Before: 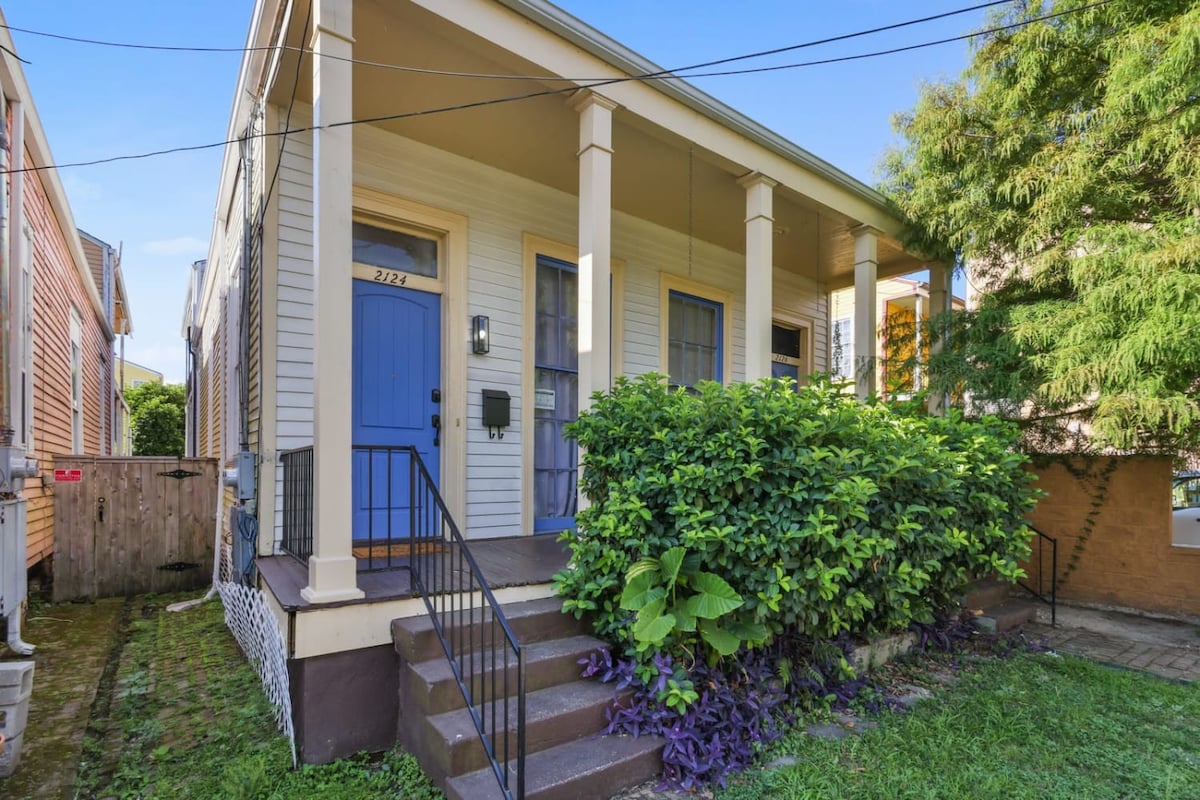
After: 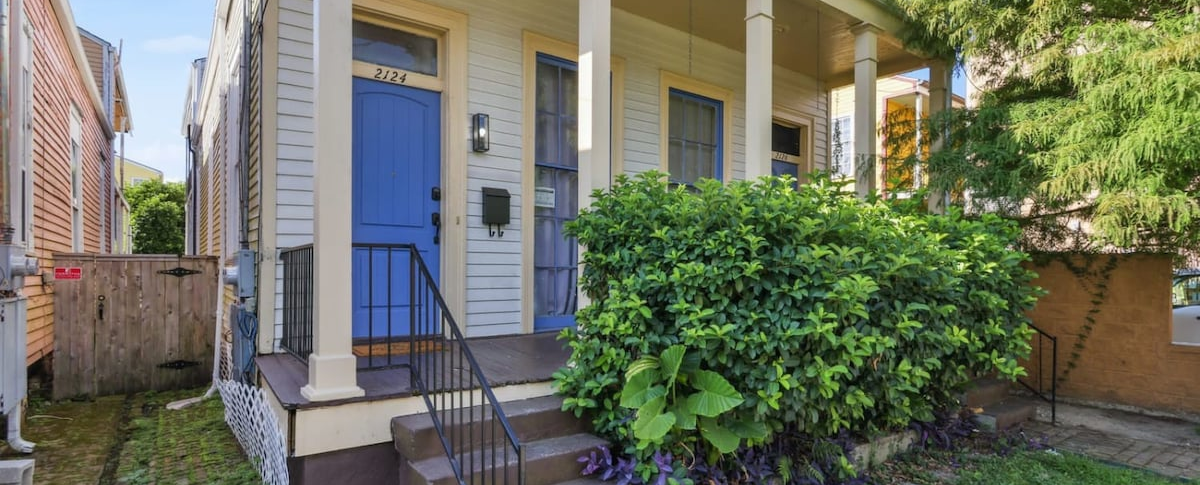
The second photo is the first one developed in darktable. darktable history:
color correction: highlights b* -0.057, saturation 0.985
crop and rotate: top 25.317%, bottom 14.04%
